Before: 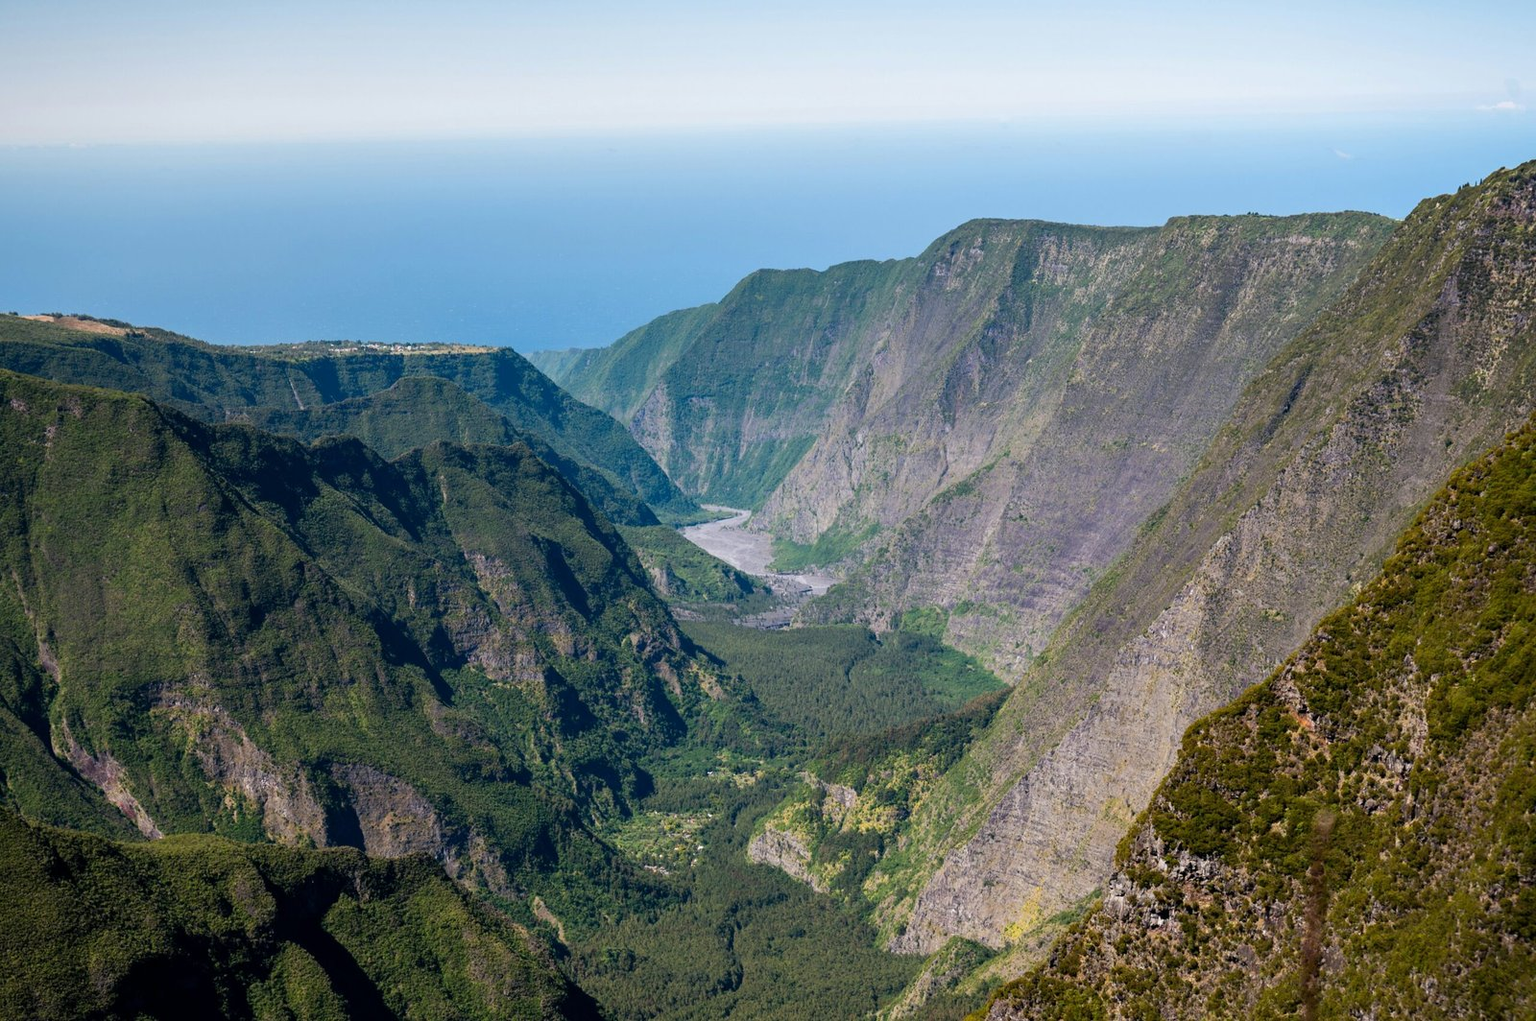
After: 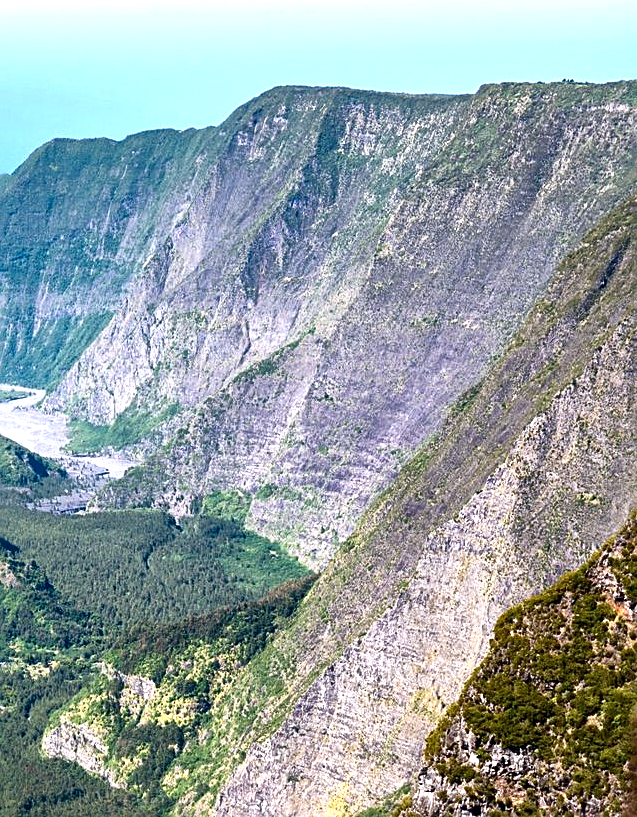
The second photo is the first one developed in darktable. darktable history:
sharpen: on, module defaults
crop: left 46.108%, top 13.376%, right 14.053%, bottom 9.817%
local contrast: mode bilateral grid, contrast 49, coarseness 51, detail 150%, midtone range 0.2
exposure: exposure 1.001 EV, compensate highlight preservation false
color calibration: illuminant as shot in camera, x 0.358, y 0.373, temperature 4628.91 K
contrast brightness saturation: brightness -0.089
